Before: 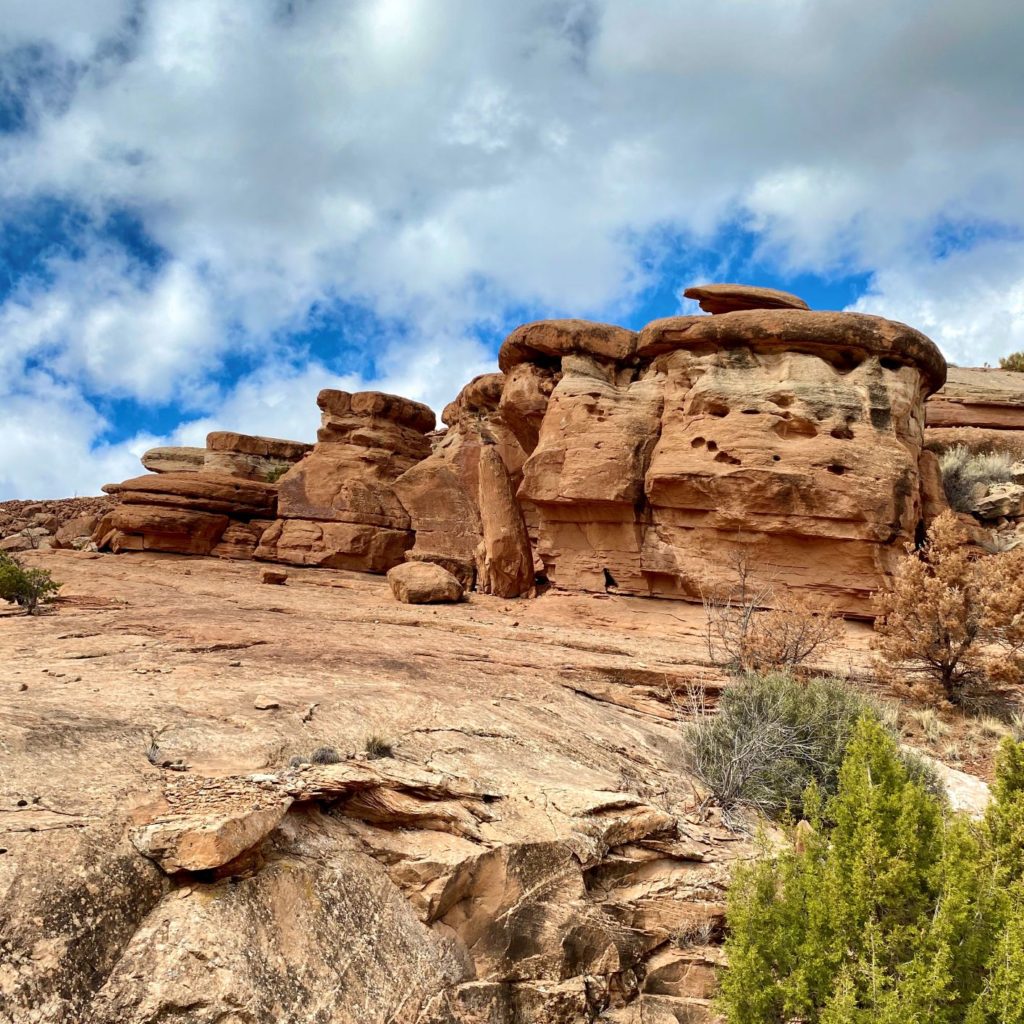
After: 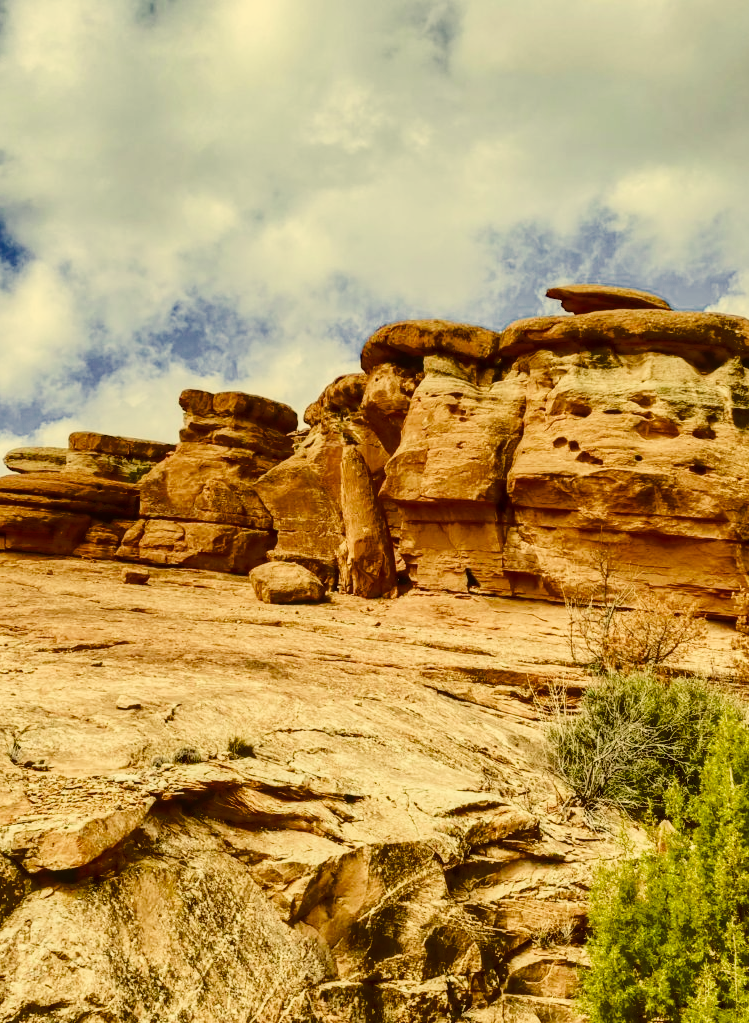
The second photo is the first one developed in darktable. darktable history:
color correction: highlights a* 0.132, highlights b* 29.31, shadows a* -0.325, shadows b* 21.33
filmic rgb: black relative exposure -7.65 EV, white relative exposure 4.56 EV, hardness 3.61, color science v4 (2020)
local contrast: on, module defaults
exposure: black level correction 0.047, exposure 0.014 EV, compensate highlight preservation false
crop: left 13.492%, right 13.268%
tone equalizer: -8 EV -0.781 EV, -7 EV -0.667 EV, -6 EV -0.617 EV, -5 EV -0.422 EV, -3 EV 0.38 EV, -2 EV 0.6 EV, -1 EV 0.69 EV, +0 EV 0.732 EV
